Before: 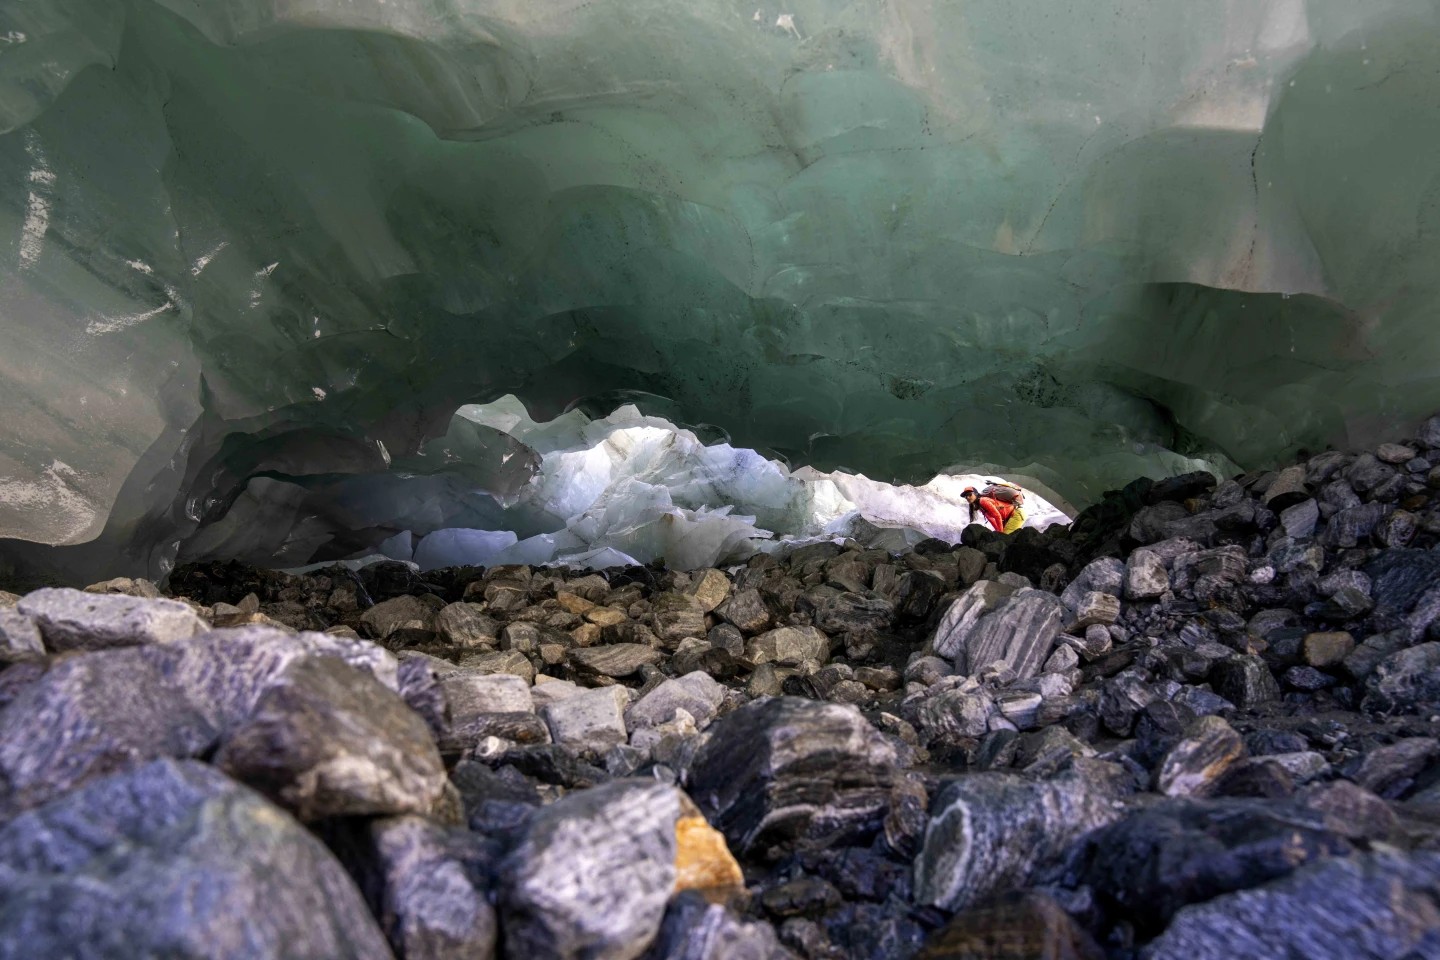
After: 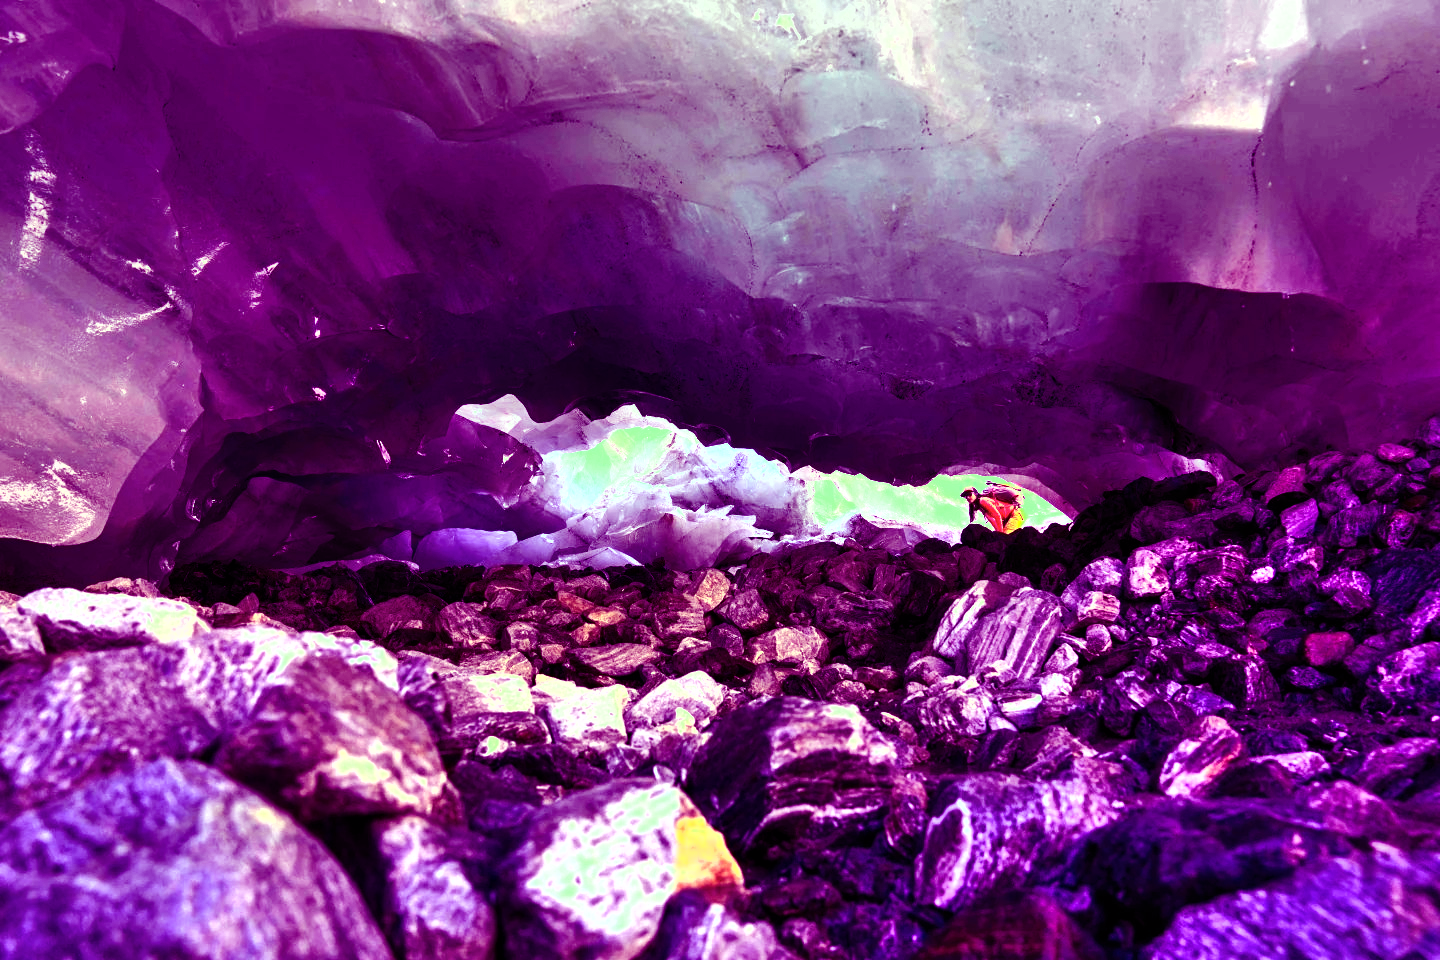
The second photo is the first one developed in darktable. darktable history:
tone equalizer: -8 EV -0.75 EV, -7 EV -0.7 EV, -6 EV -0.6 EV, -5 EV -0.4 EV, -3 EV 0.4 EV, -2 EV 0.6 EV, -1 EV 0.7 EV, +0 EV 0.75 EV, edges refinement/feathering 500, mask exposure compensation -1.57 EV, preserve details no
shadows and highlights: highlights color adjustment 0%, low approximation 0.01, soften with gaussian
color balance: mode lift, gamma, gain (sRGB), lift [1, 1, 0.101, 1]
exposure: black level correction 0, exposure 0.7 EV, compensate exposure bias true, compensate highlight preservation false
